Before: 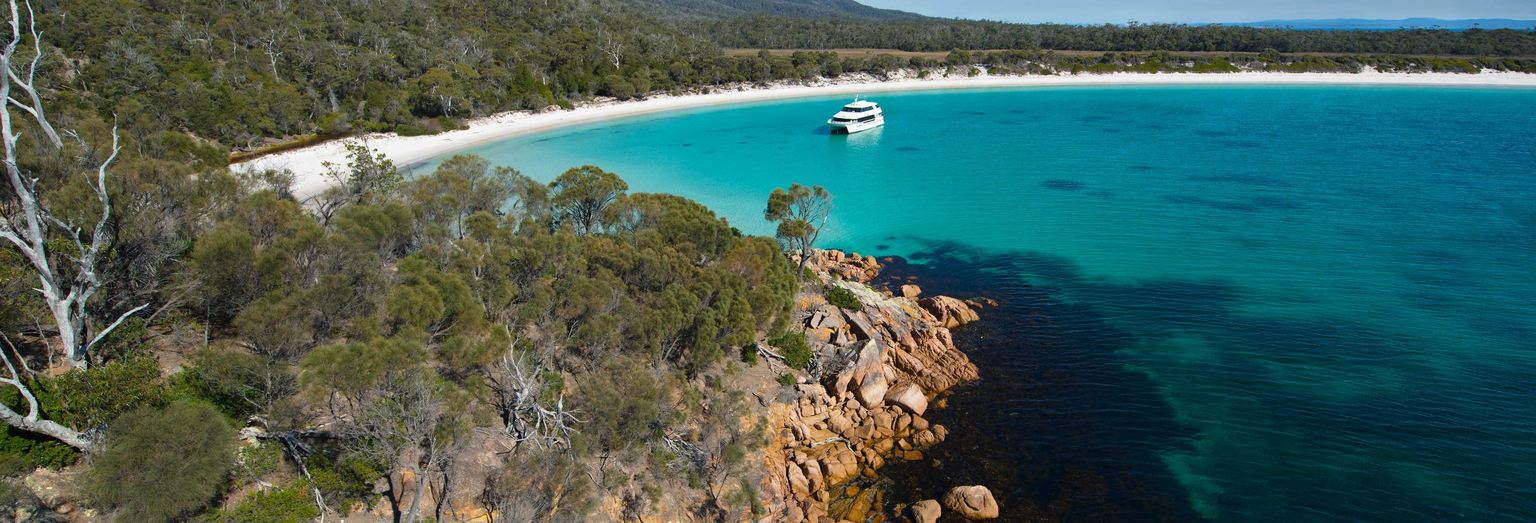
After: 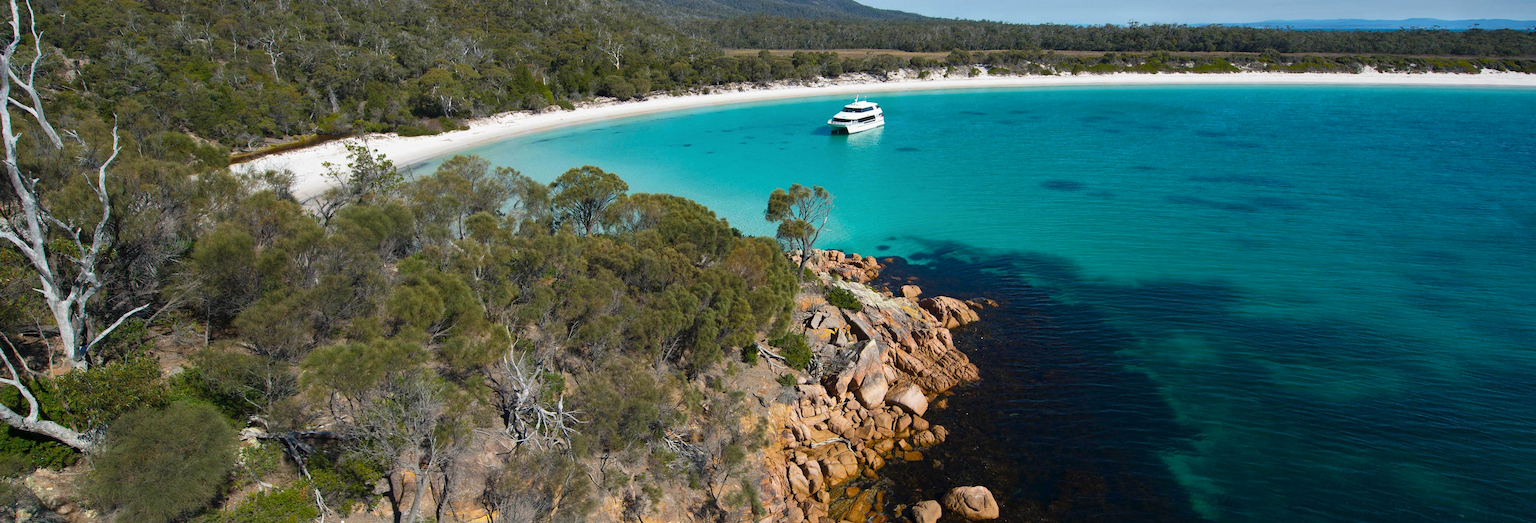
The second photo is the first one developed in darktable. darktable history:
exposure: compensate exposure bias true, compensate highlight preservation false
tone curve: curves: ch0 [(0, 0) (0.003, 0.003) (0.011, 0.011) (0.025, 0.024) (0.044, 0.043) (0.069, 0.067) (0.1, 0.096) (0.136, 0.131) (0.177, 0.171) (0.224, 0.217) (0.277, 0.268) (0.335, 0.324) (0.399, 0.386) (0.468, 0.453) (0.543, 0.547) (0.623, 0.626) (0.709, 0.712) (0.801, 0.802) (0.898, 0.898) (1, 1)], color space Lab, independent channels, preserve colors none
